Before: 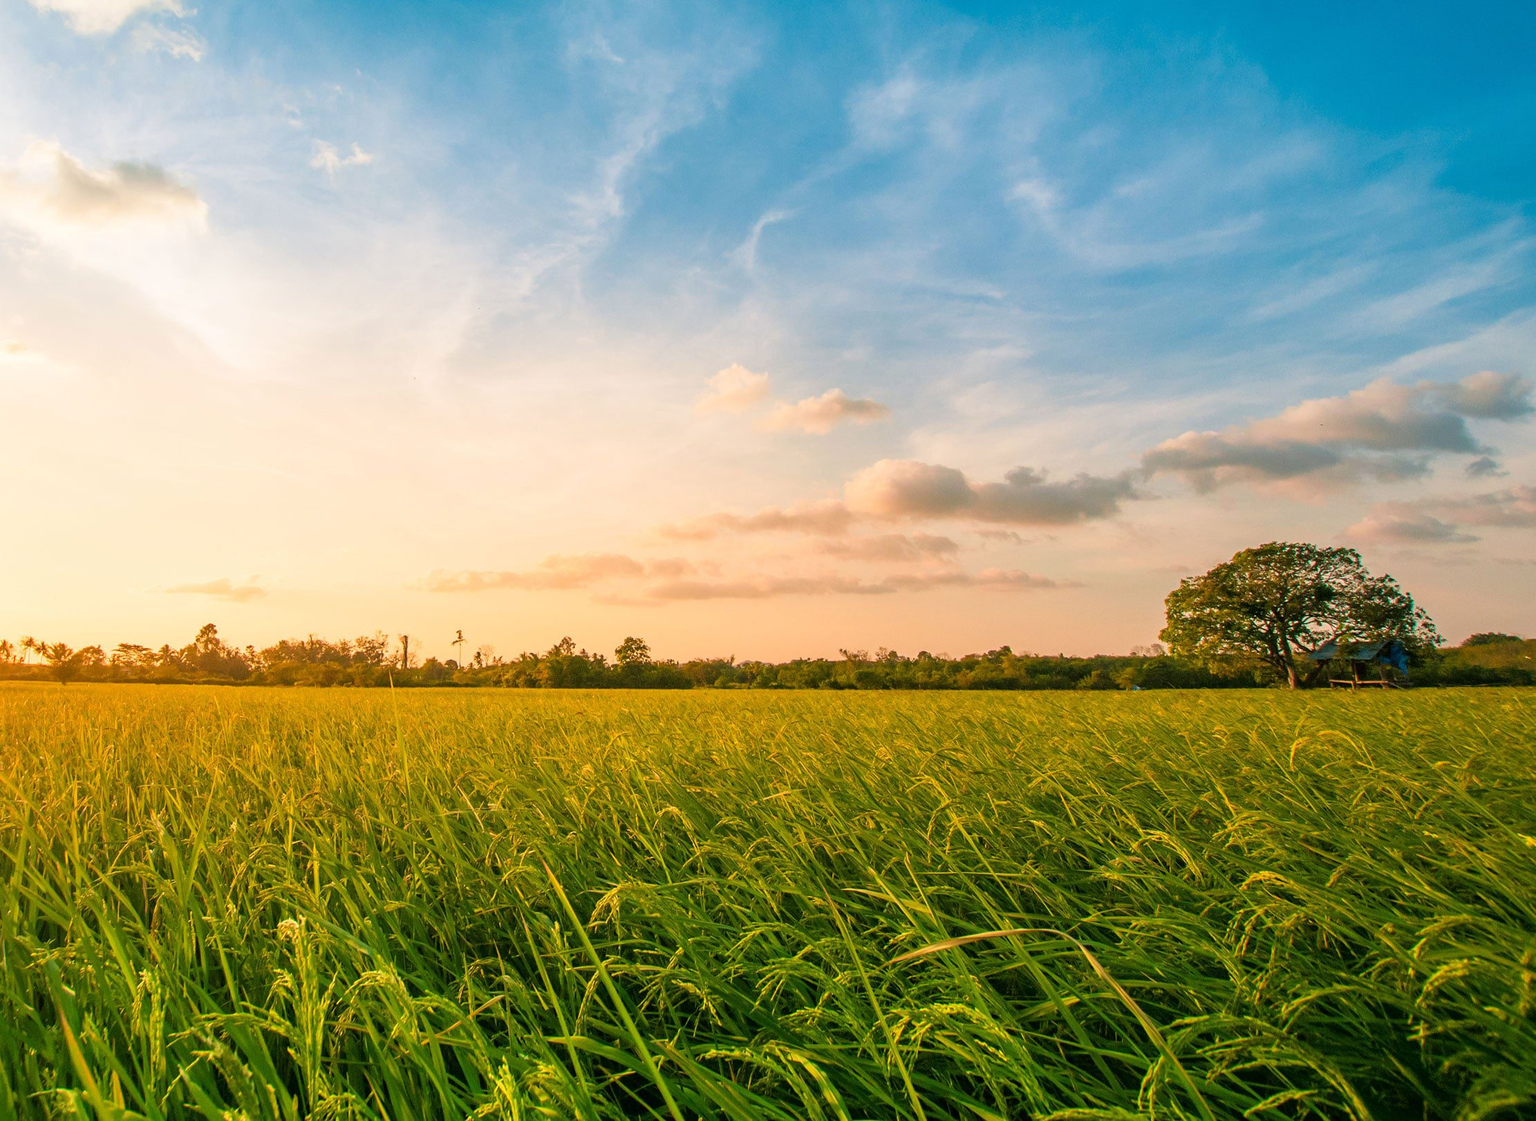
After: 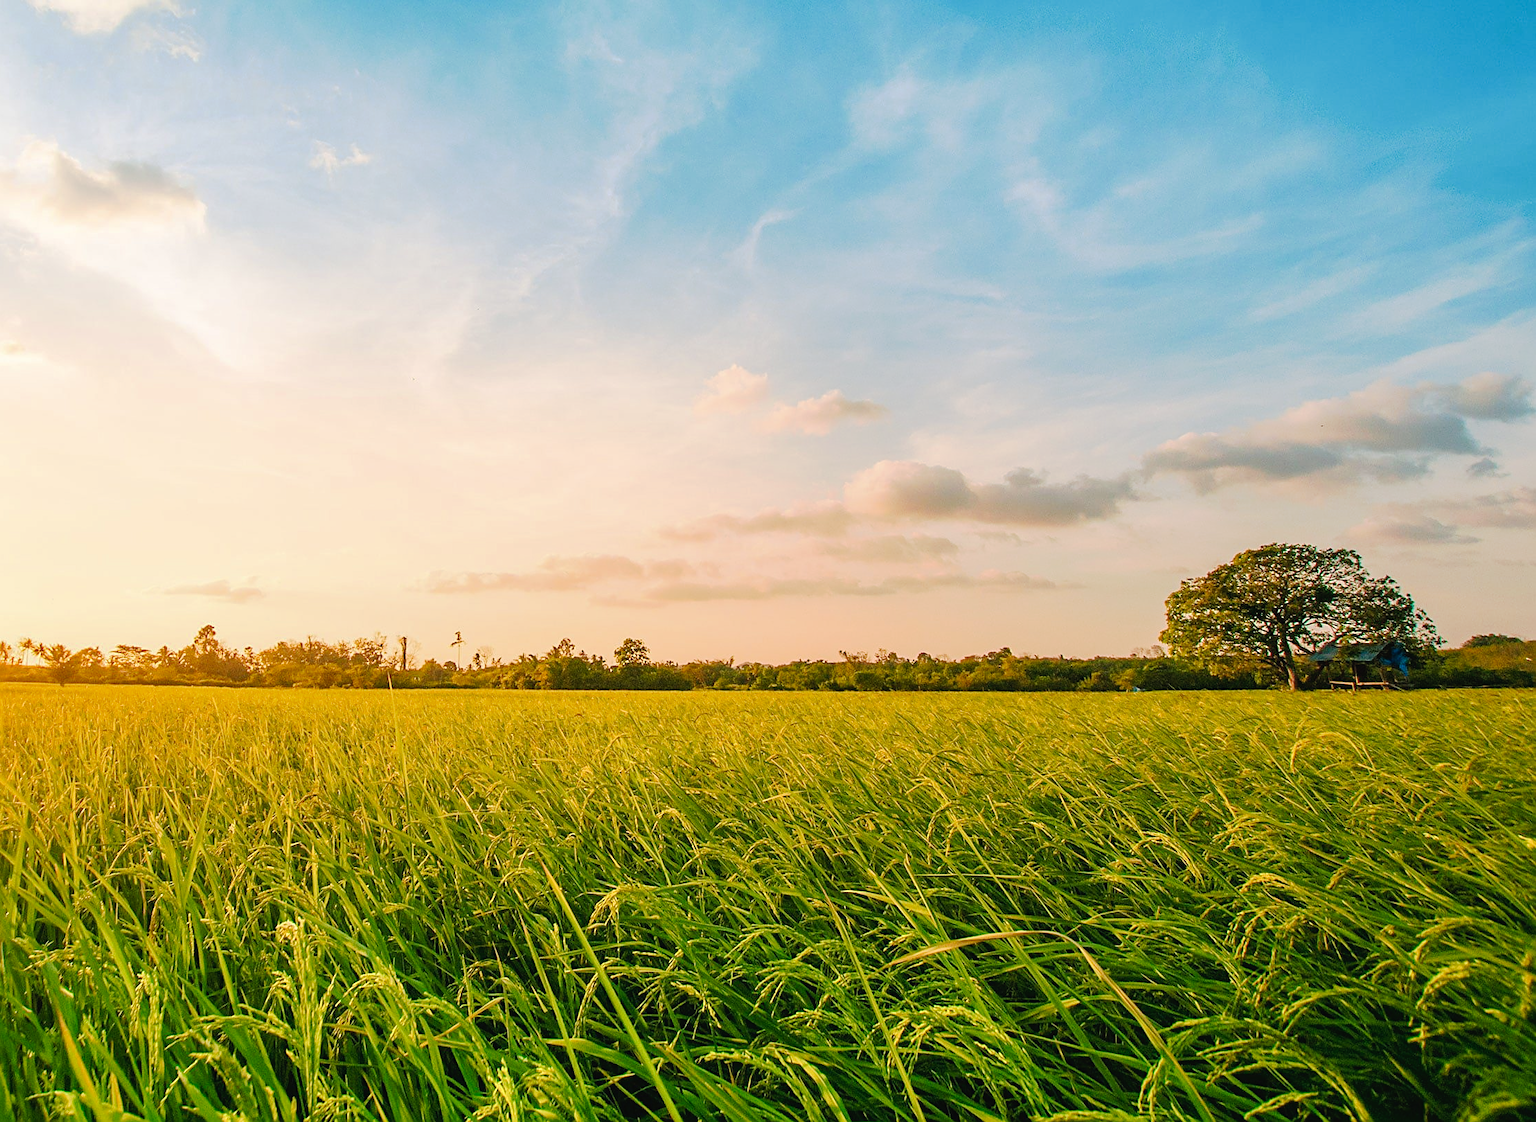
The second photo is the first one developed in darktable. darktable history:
crop and rotate: left 0.18%, bottom 0.006%
tone curve: curves: ch0 [(0, 0.023) (0.037, 0.04) (0.131, 0.128) (0.304, 0.331) (0.504, 0.584) (0.616, 0.687) (0.704, 0.764) (0.808, 0.823) (1, 1)]; ch1 [(0, 0) (0.301, 0.3) (0.477, 0.472) (0.493, 0.497) (0.508, 0.501) (0.544, 0.541) (0.563, 0.565) (0.626, 0.66) (0.721, 0.776) (1, 1)]; ch2 [(0, 0) (0.249, 0.216) (0.349, 0.343) (0.424, 0.442) (0.476, 0.483) (0.502, 0.5) (0.517, 0.519) (0.532, 0.553) (0.569, 0.587) (0.634, 0.628) (0.706, 0.729) (0.828, 0.742) (1, 0.9)], preserve colors none
tone equalizer: on, module defaults
sharpen: on, module defaults
color zones: curves: ch0 [(0.068, 0.464) (0.25, 0.5) (0.48, 0.508) (0.75, 0.536) (0.886, 0.476) (0.967, 0.456)]; ch1 [(0.066, 0.456) (0.25, 0.5) (0.616, 0.508) (0.746, 0.56) (0.934, 0.444)]
